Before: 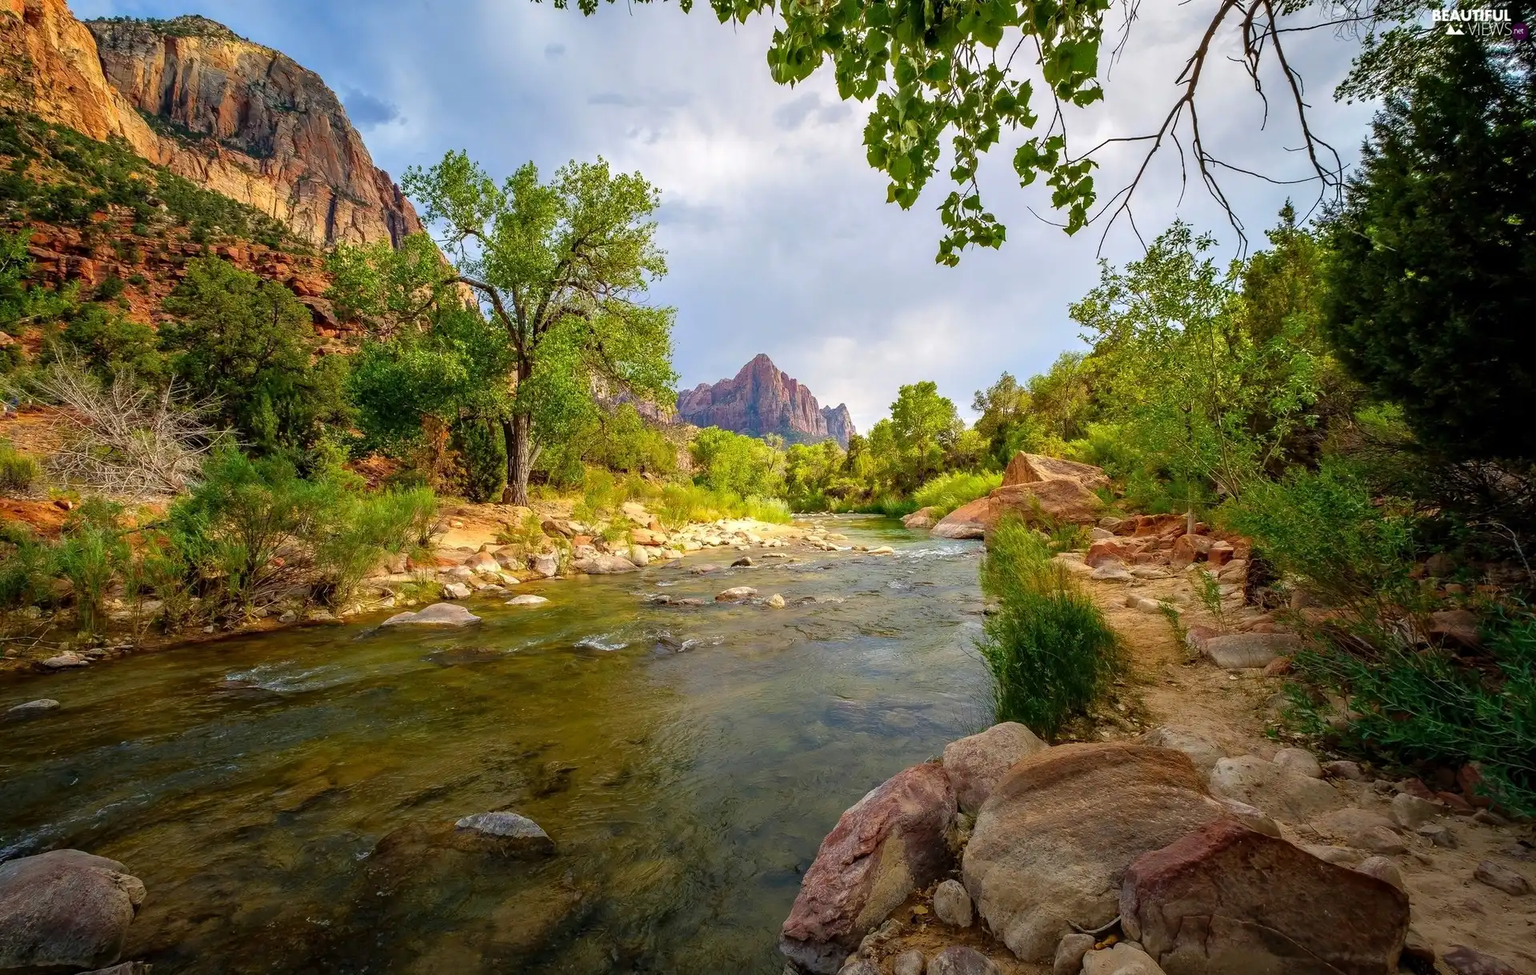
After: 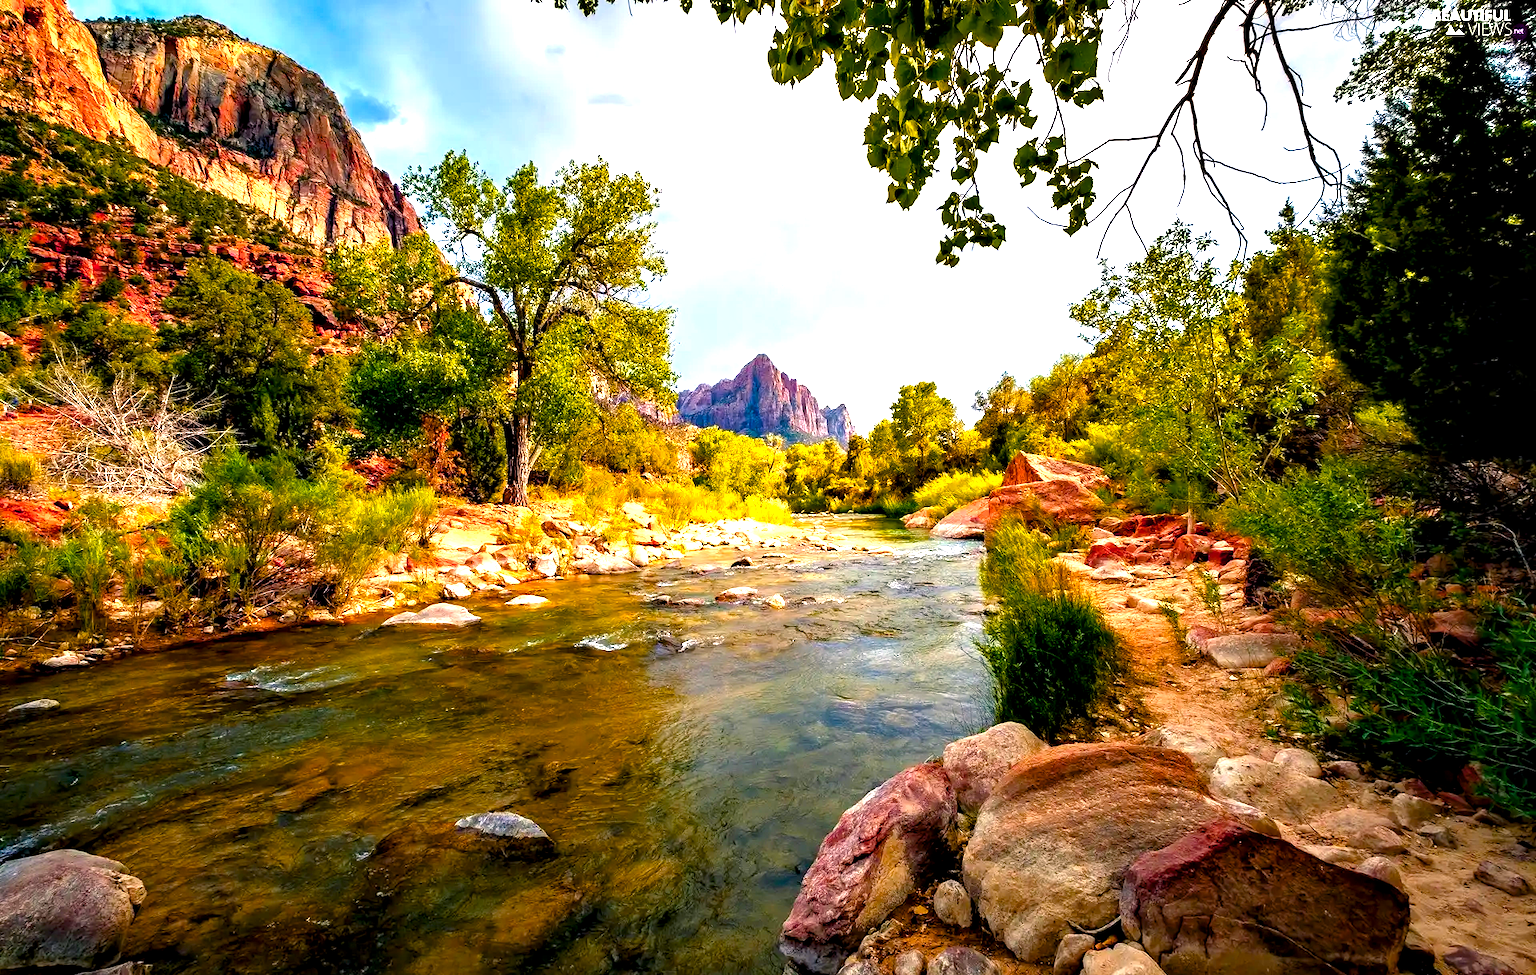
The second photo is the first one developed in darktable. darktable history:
contrast equalizer: y [[0.6 ×6], [0.55 ×6], [0 ×6], [0 ×6], [0 ×6]]
color zones: curves: ch1 [(0.235, 0.558) (0.75, 0.5)]; ch2 [(0.25, 0.462) (0.749, 0.457)]
color balance rgb: highlights gain › chroma 1.744%, highlights gain › hue 56.63°, perceptual saturation grading › global saturation 20%, perceptual saturation grading › highlights -24.962%, perceptual saturation grading › shadows 25.745%, perceptual brilliance grading › global brilliance 24.167%, global vibrance 20%
